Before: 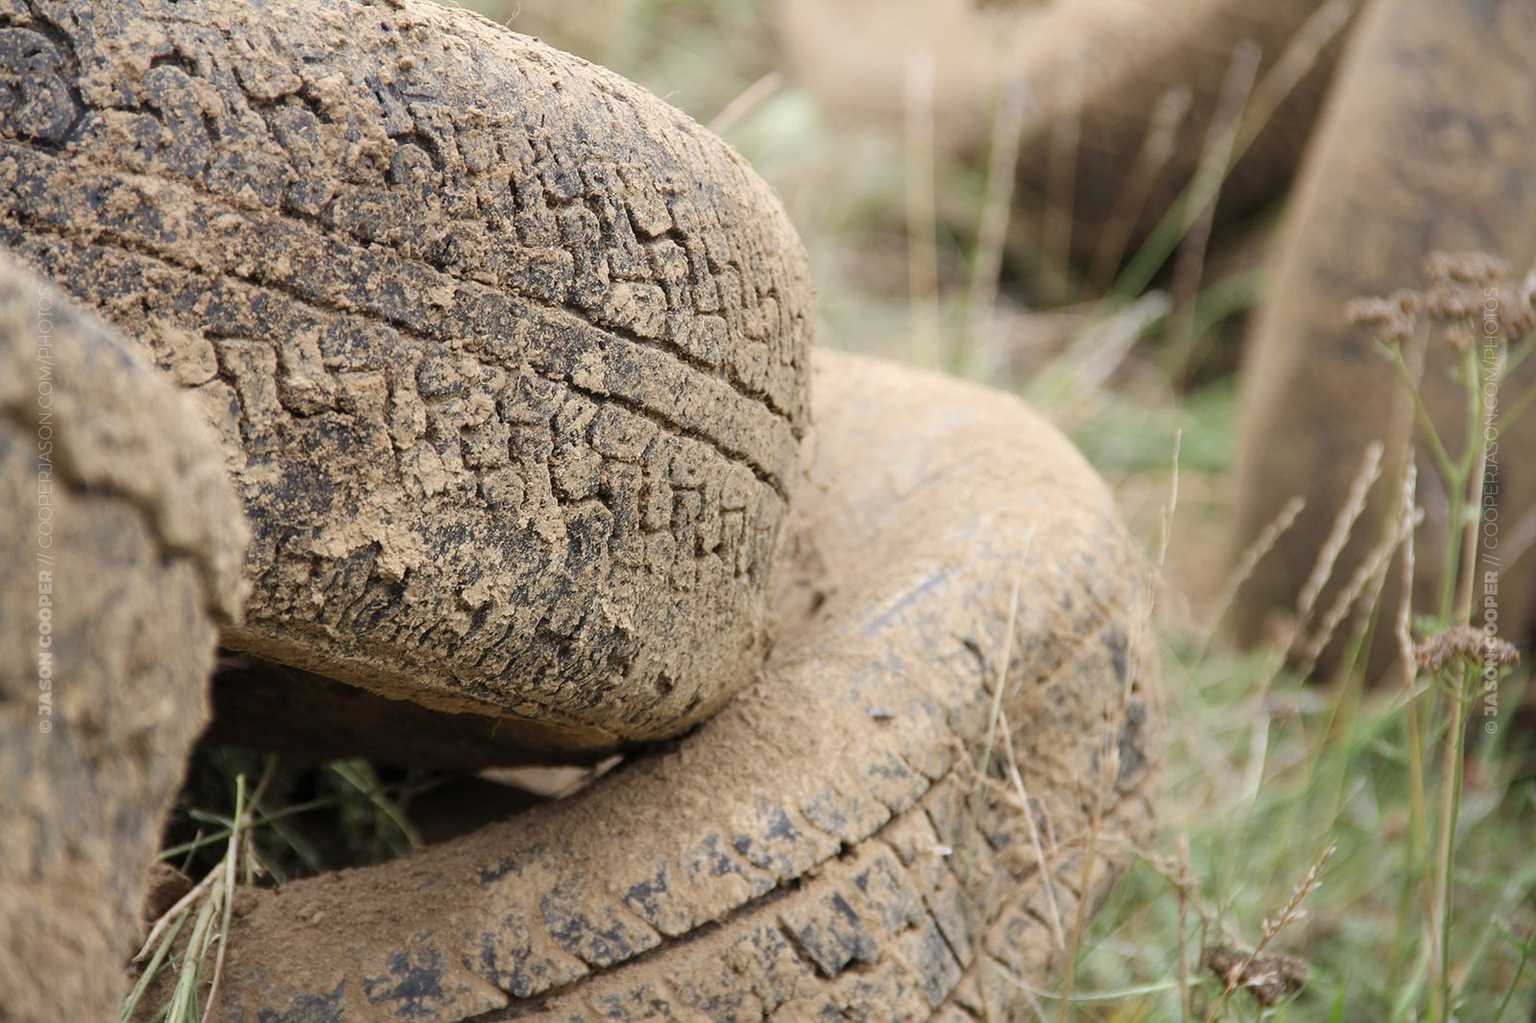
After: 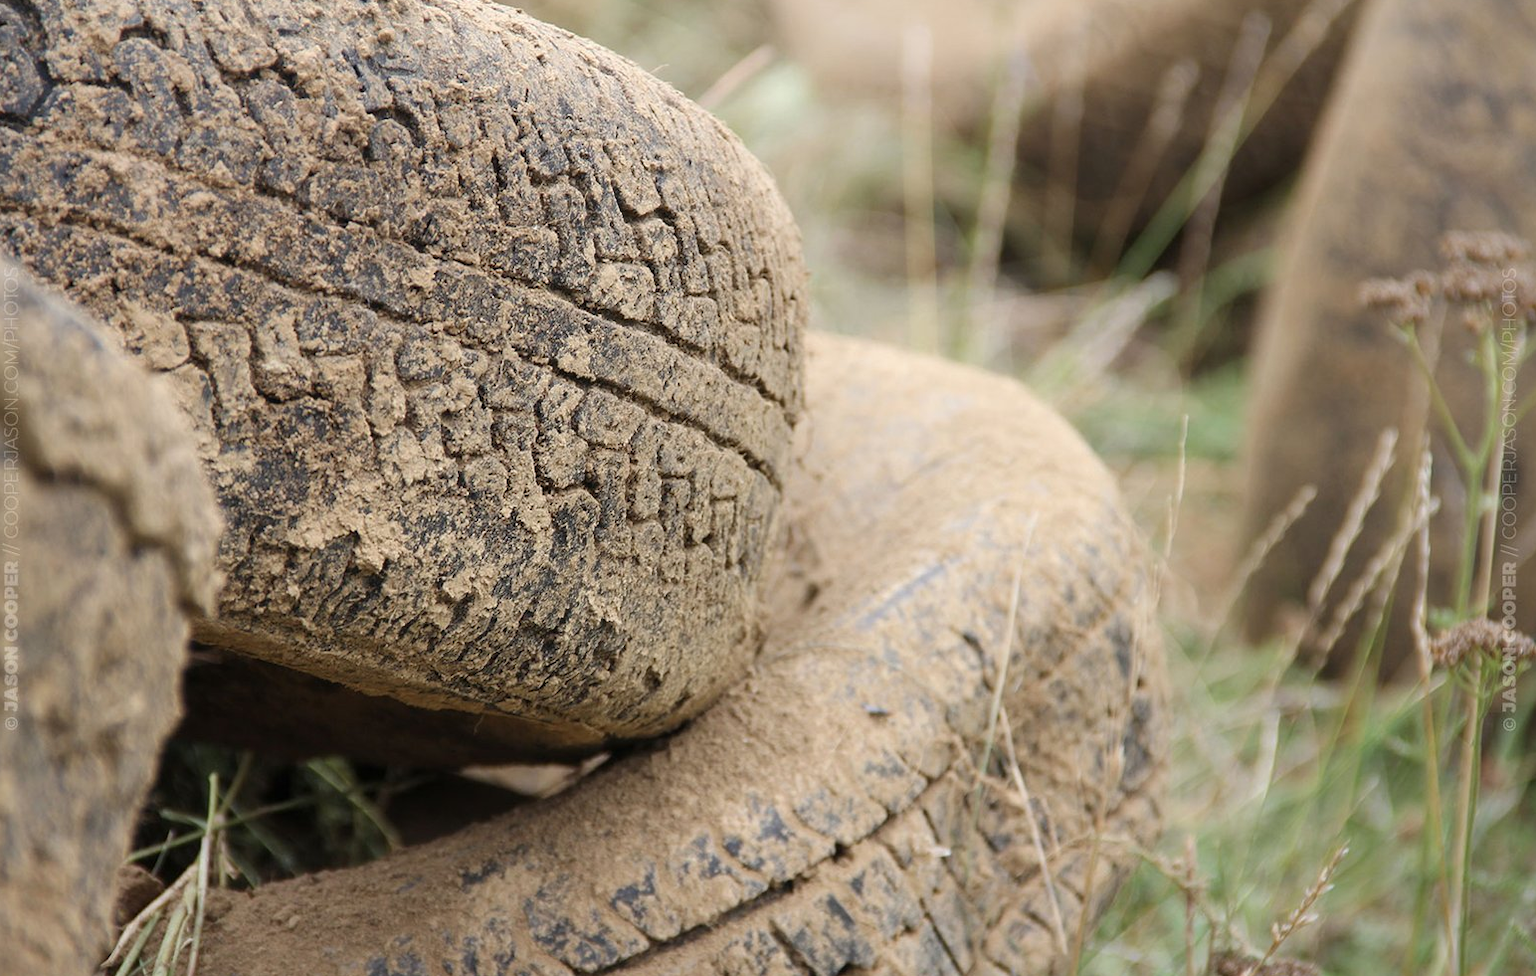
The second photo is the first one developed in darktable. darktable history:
crop: left 2.288%, top 2.905%, right 1.157%, bottom 4.965%
